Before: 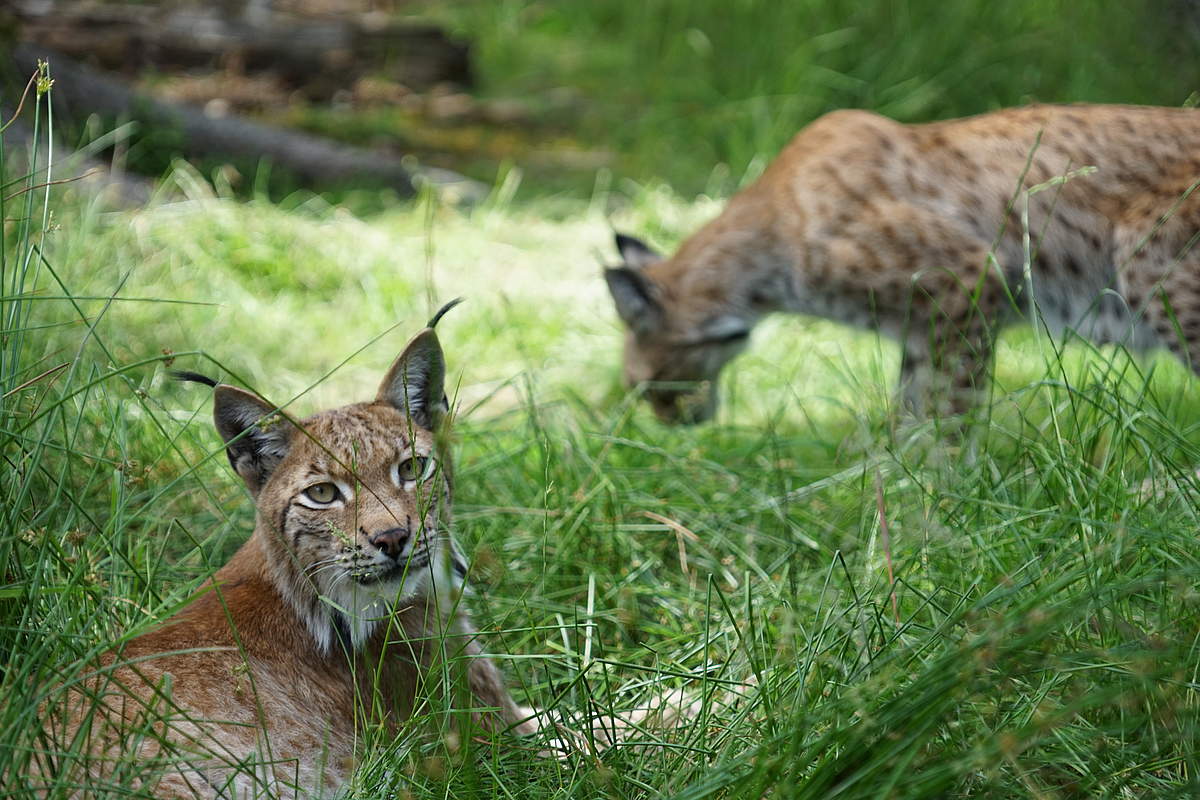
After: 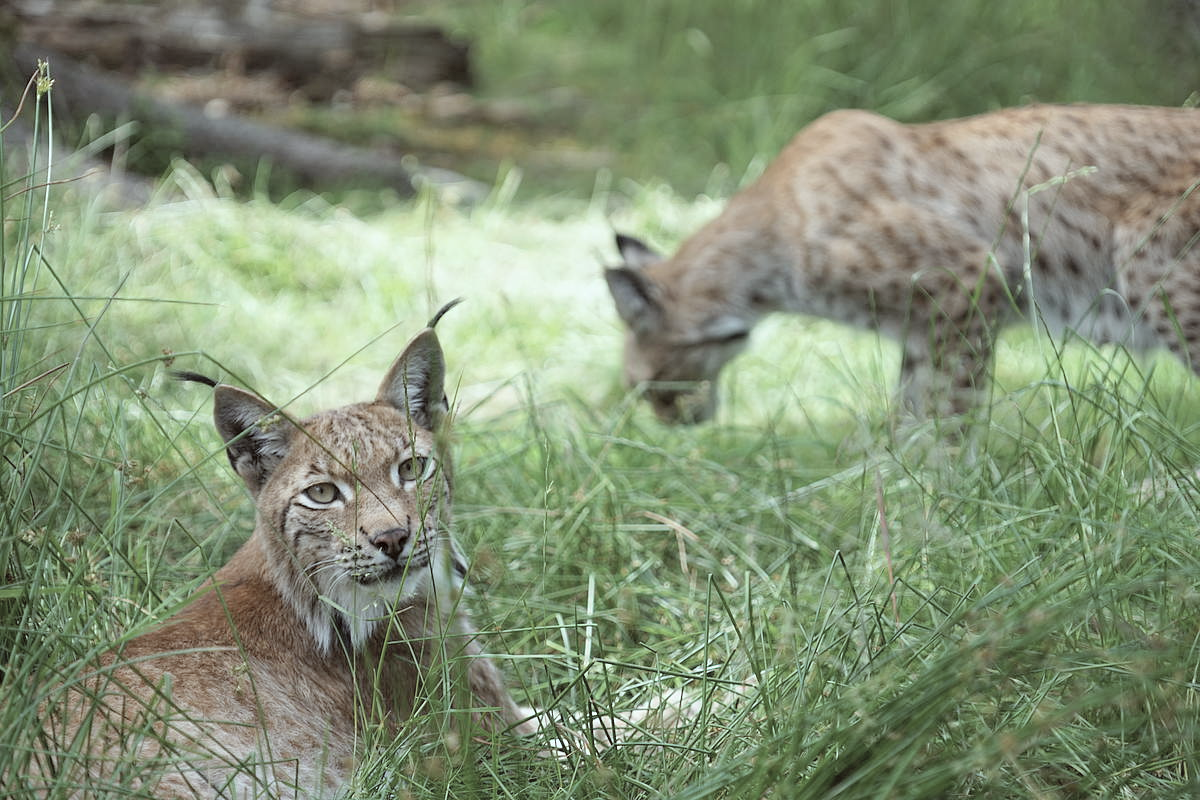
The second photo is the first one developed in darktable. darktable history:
contrast brightness saturation: brightness 0.184, saturation -0.494
color correction: highlights a* -2.94, highlights b* -2.52, shadows a* 2.55, shadows b* 2.96
color zones: curves: ch1 [(0.25, 0.61) (0.75, 0.248)]
